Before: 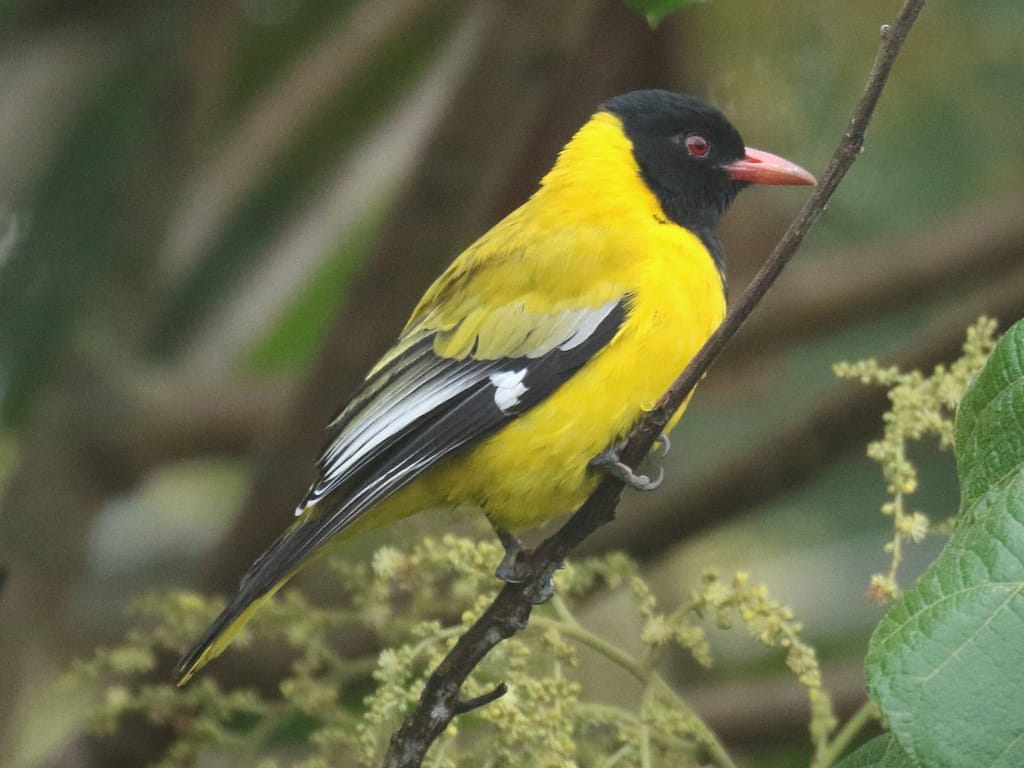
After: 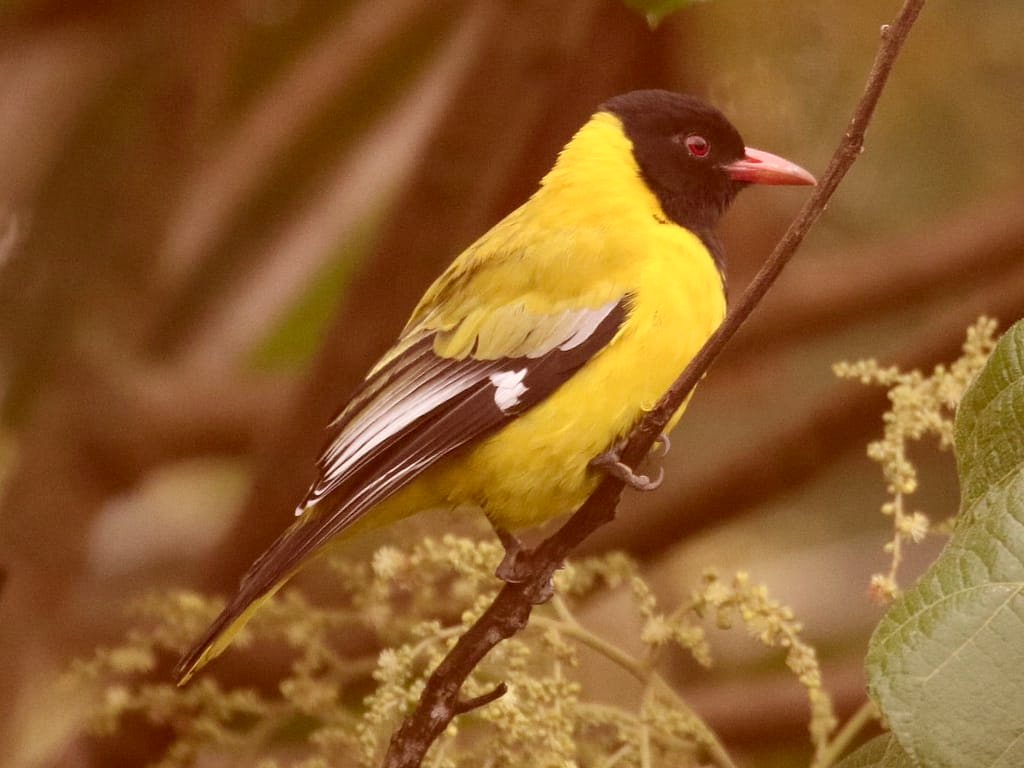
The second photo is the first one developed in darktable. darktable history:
color correction: highlights a* 9.15, highlights b* 8.52, shadows a* 39.22, shadows b* 39.84, saturation 0.812
